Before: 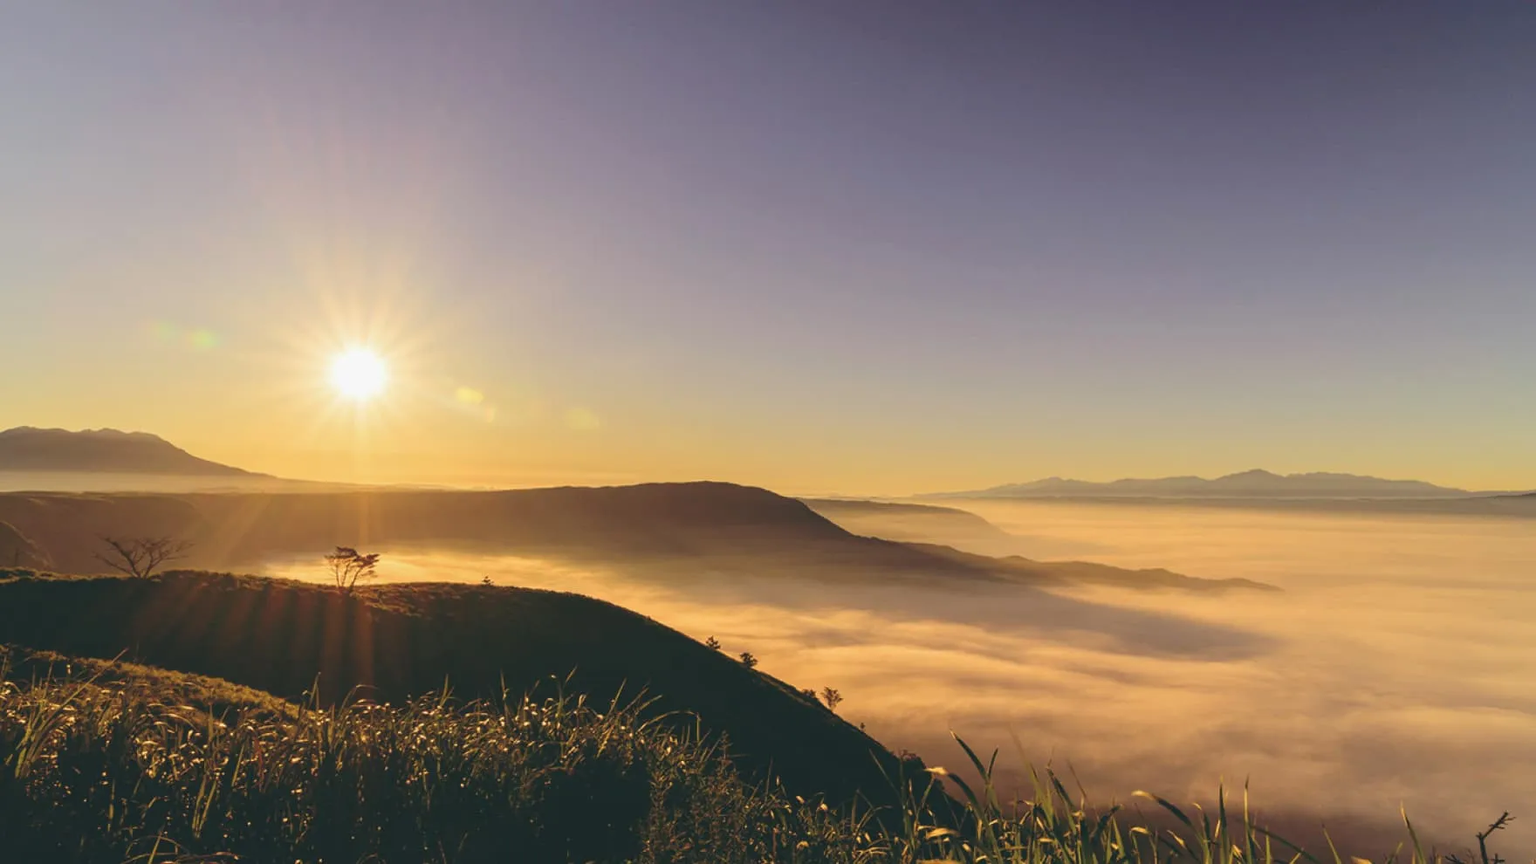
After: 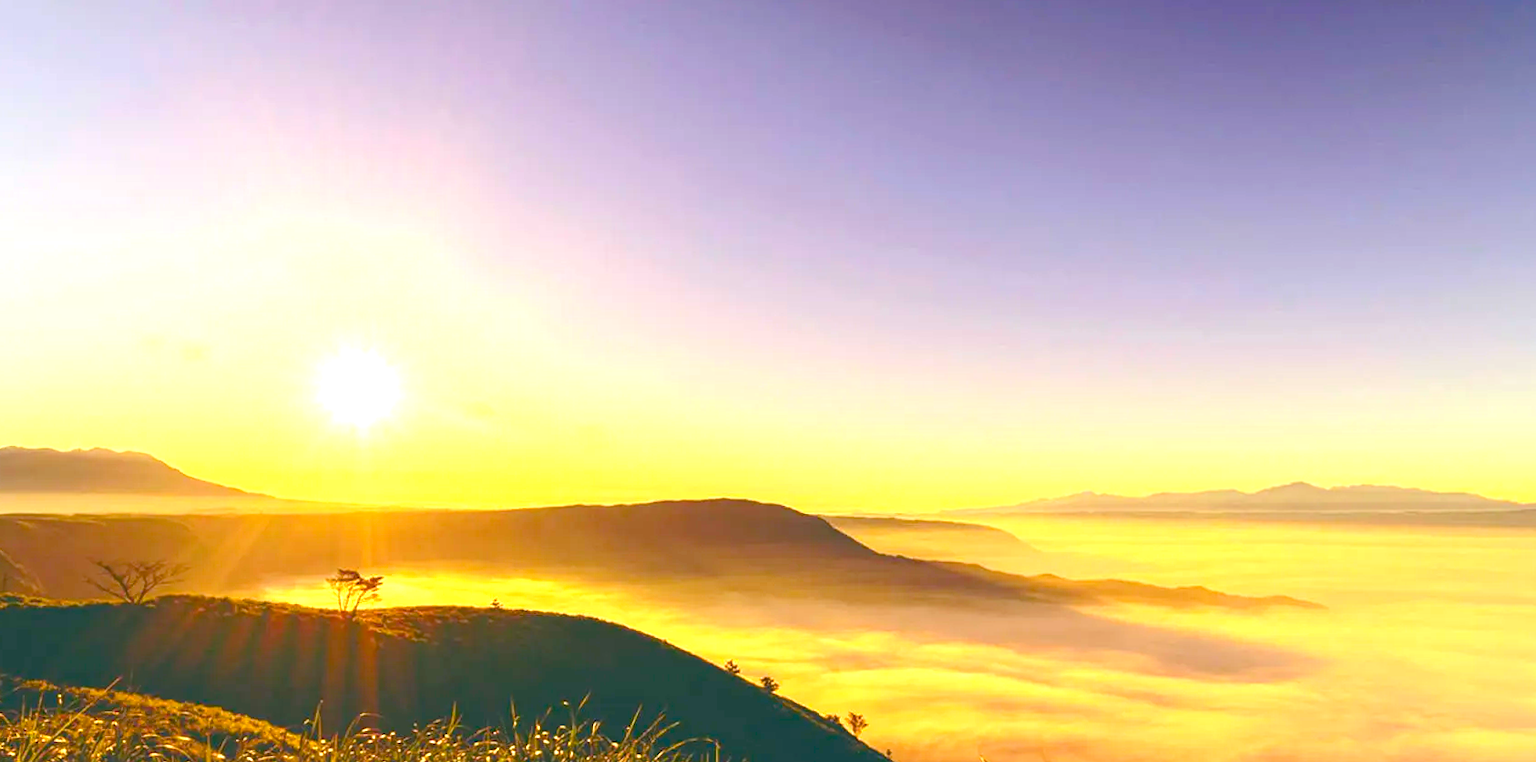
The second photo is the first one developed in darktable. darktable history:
crop and rotate: angle 0.396°, left 0.272%, right 2.723%, bottom 14.356%
exposure: black level correction 0, exposure 1.199 EV, compensate highlight preservation false
color balance rgb: perceptual saturation grading › global saturation 25.615%, perceptual saturation grading › highlights -28.219%, perceptual saturation grading › shadows 33.529%, global vibrance 50.495%
